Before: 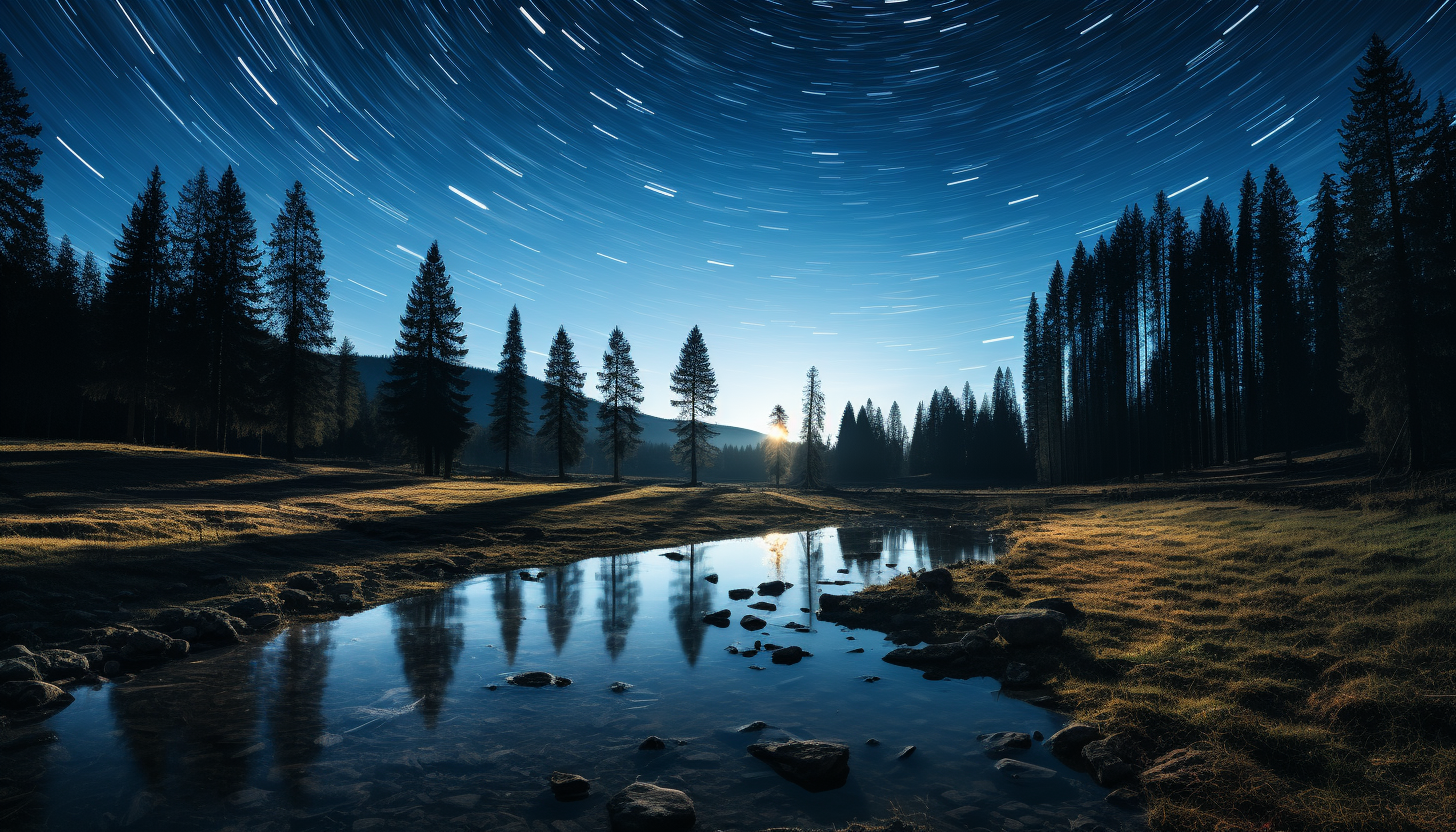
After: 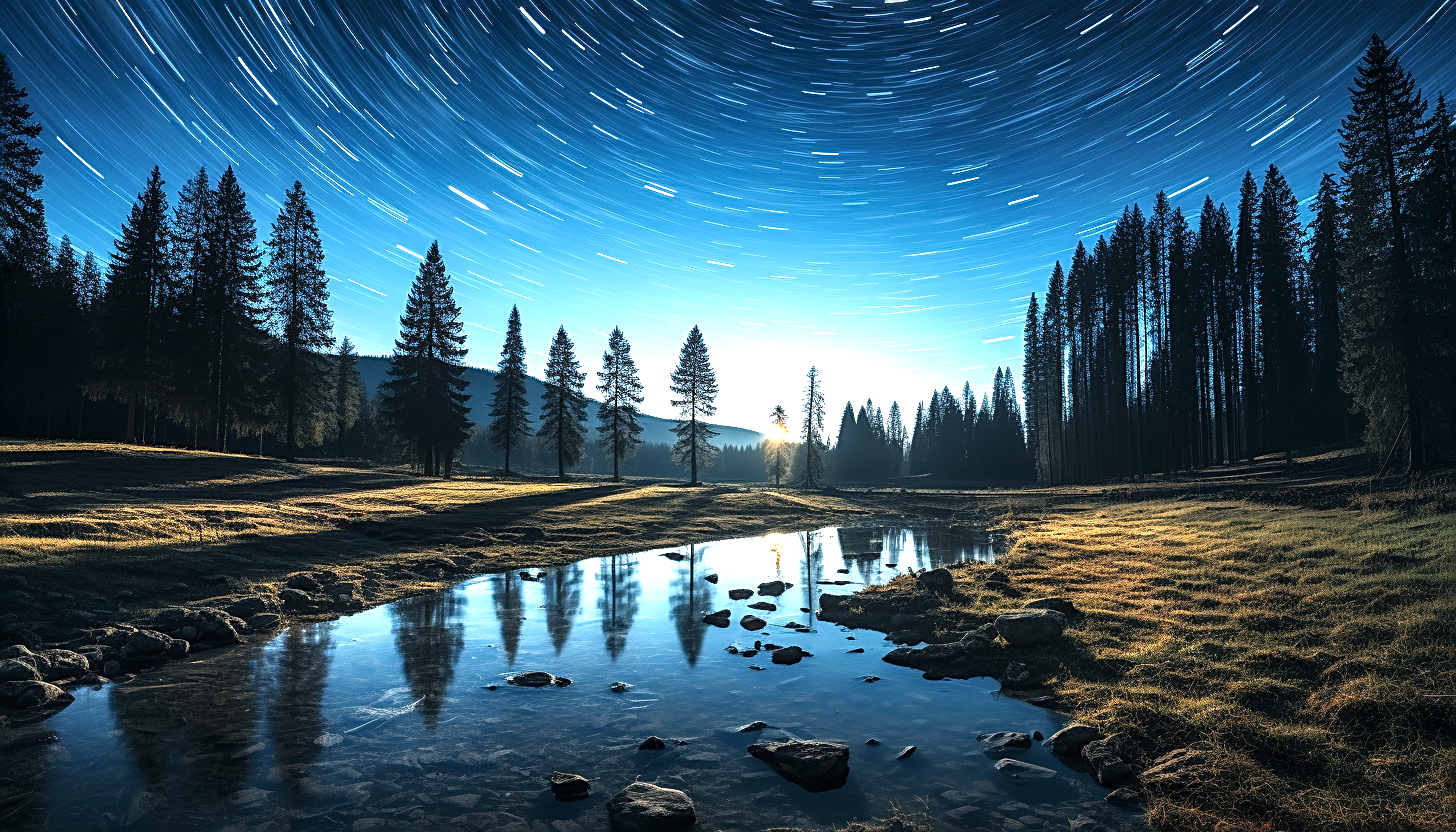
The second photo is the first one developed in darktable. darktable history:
sharpen: radius 2.533, amount 0.617
local contrast: on, module defaults
exposure: exposure 1 EV, compensate exposure bias true, compensate highlight preservation false
